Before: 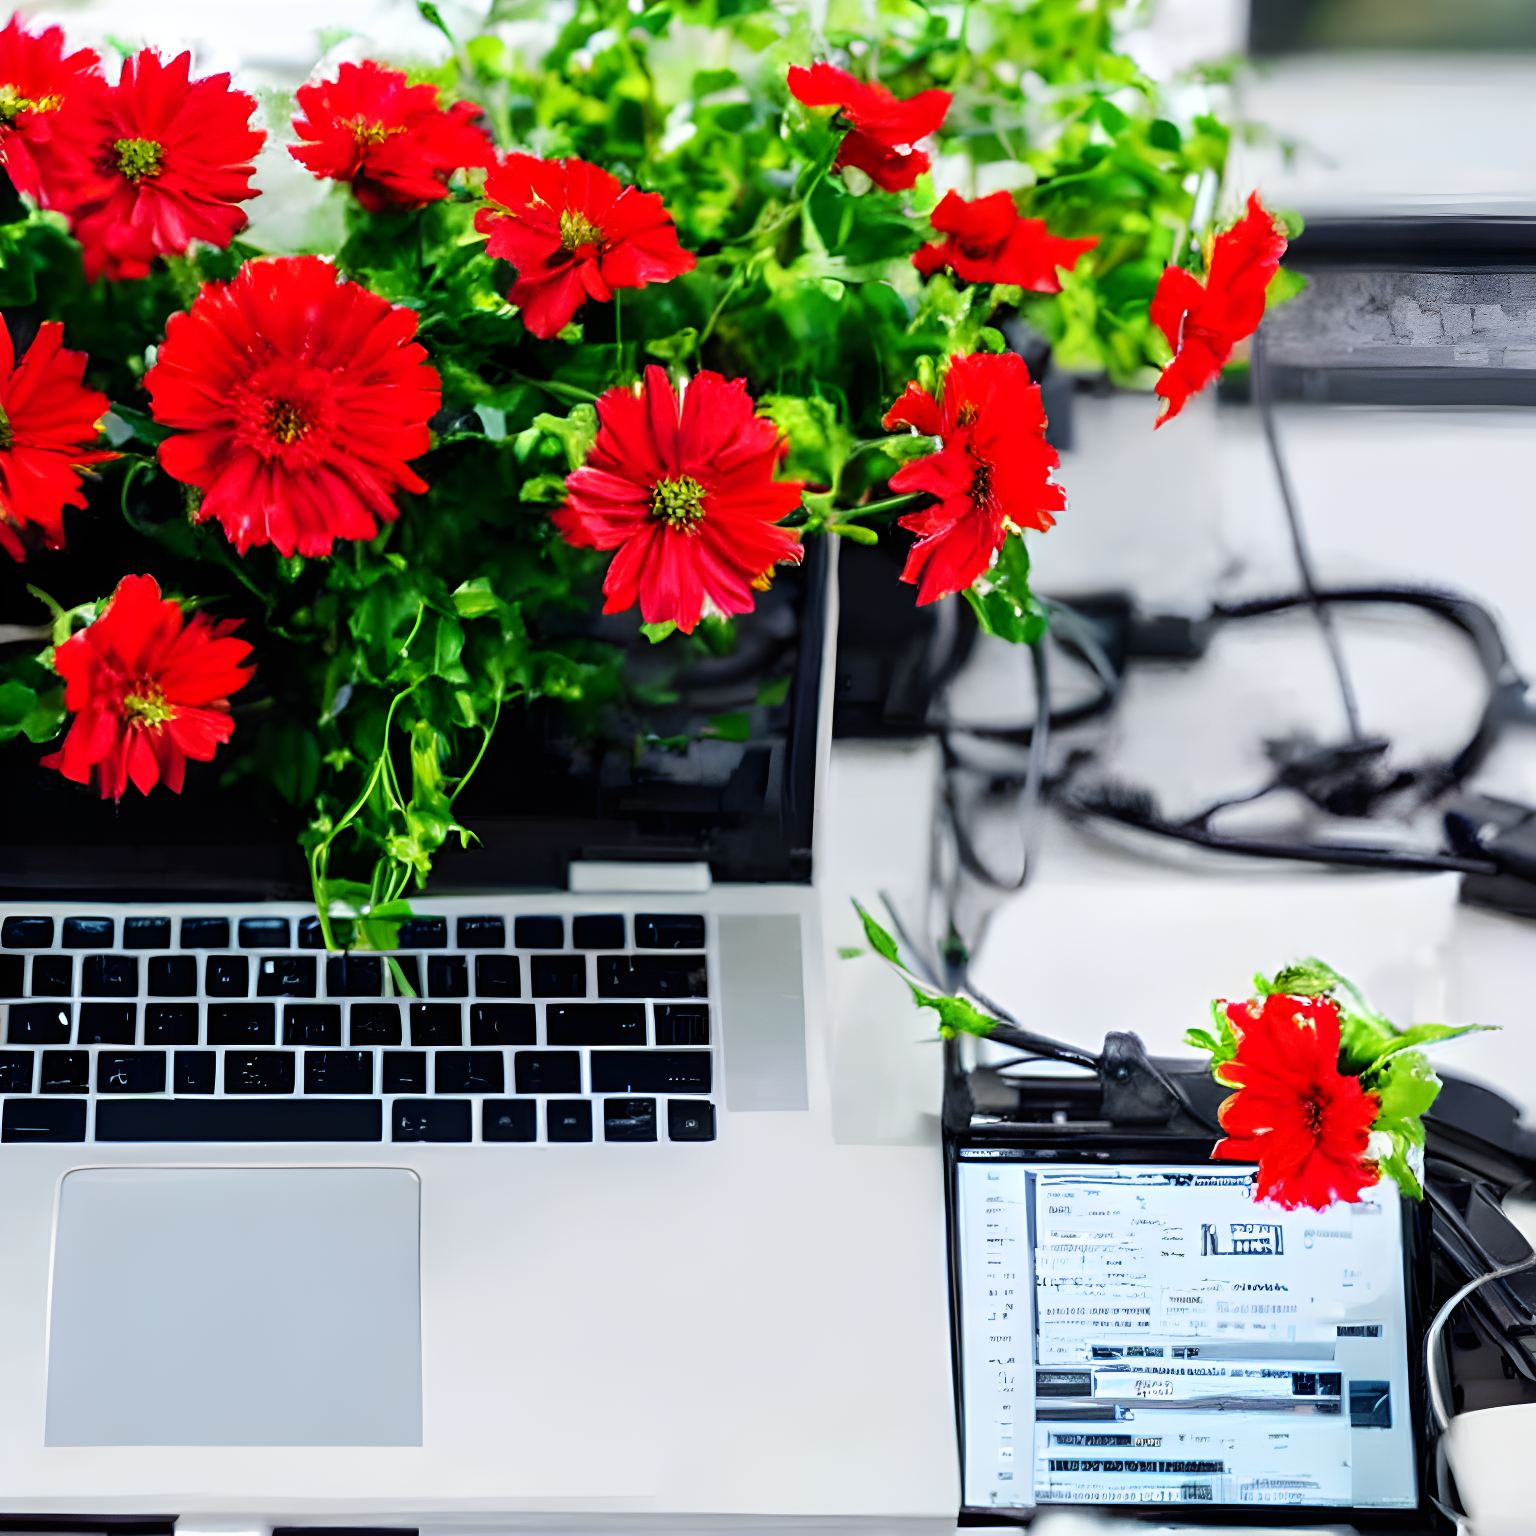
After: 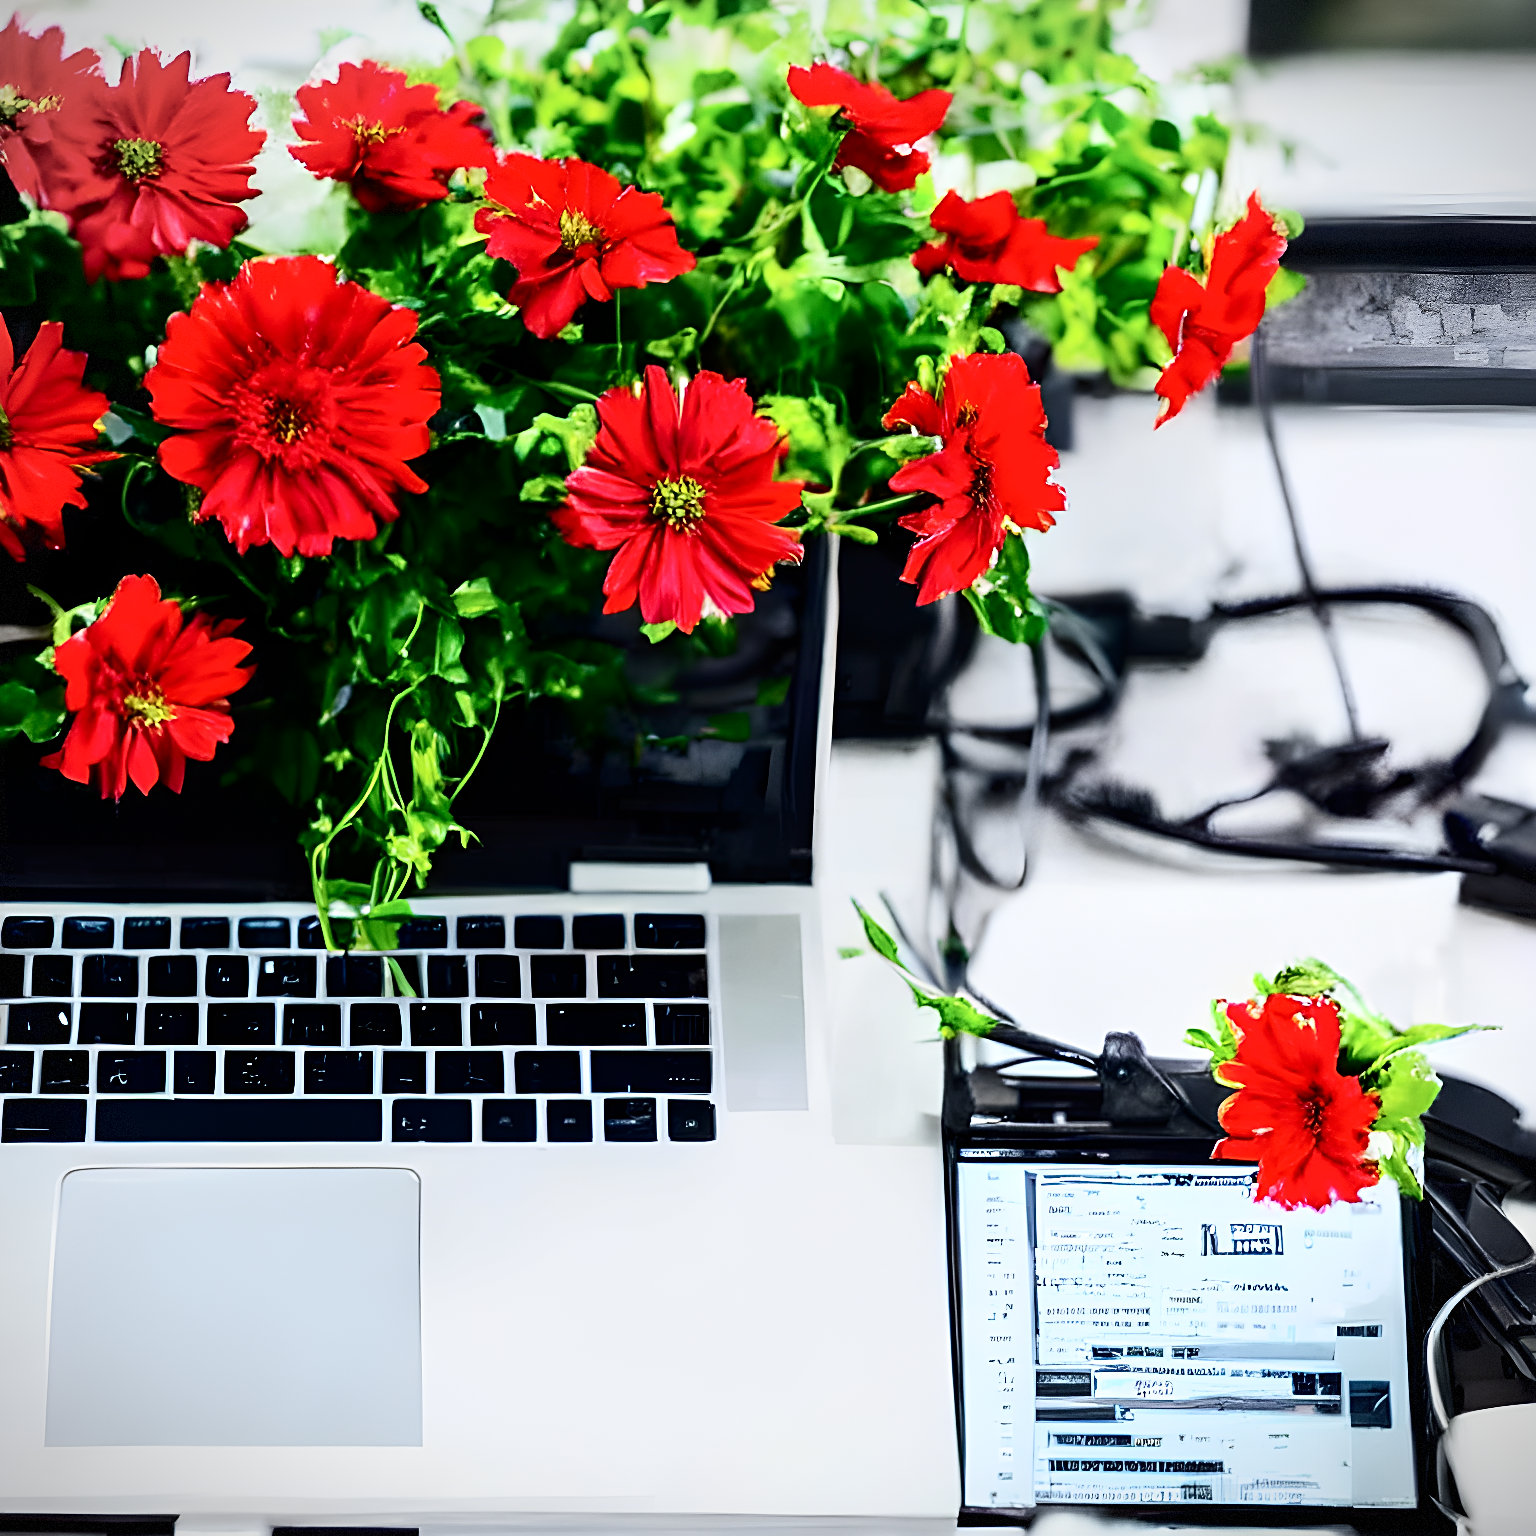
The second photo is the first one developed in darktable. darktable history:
sharpen: amount 0.494
contrast brightness saturation: contrast 0.279
vignetting: fall-off start 99.47%, fall-off radius 71.11%, width/height ratio 1.173, dithering 8-bit output
